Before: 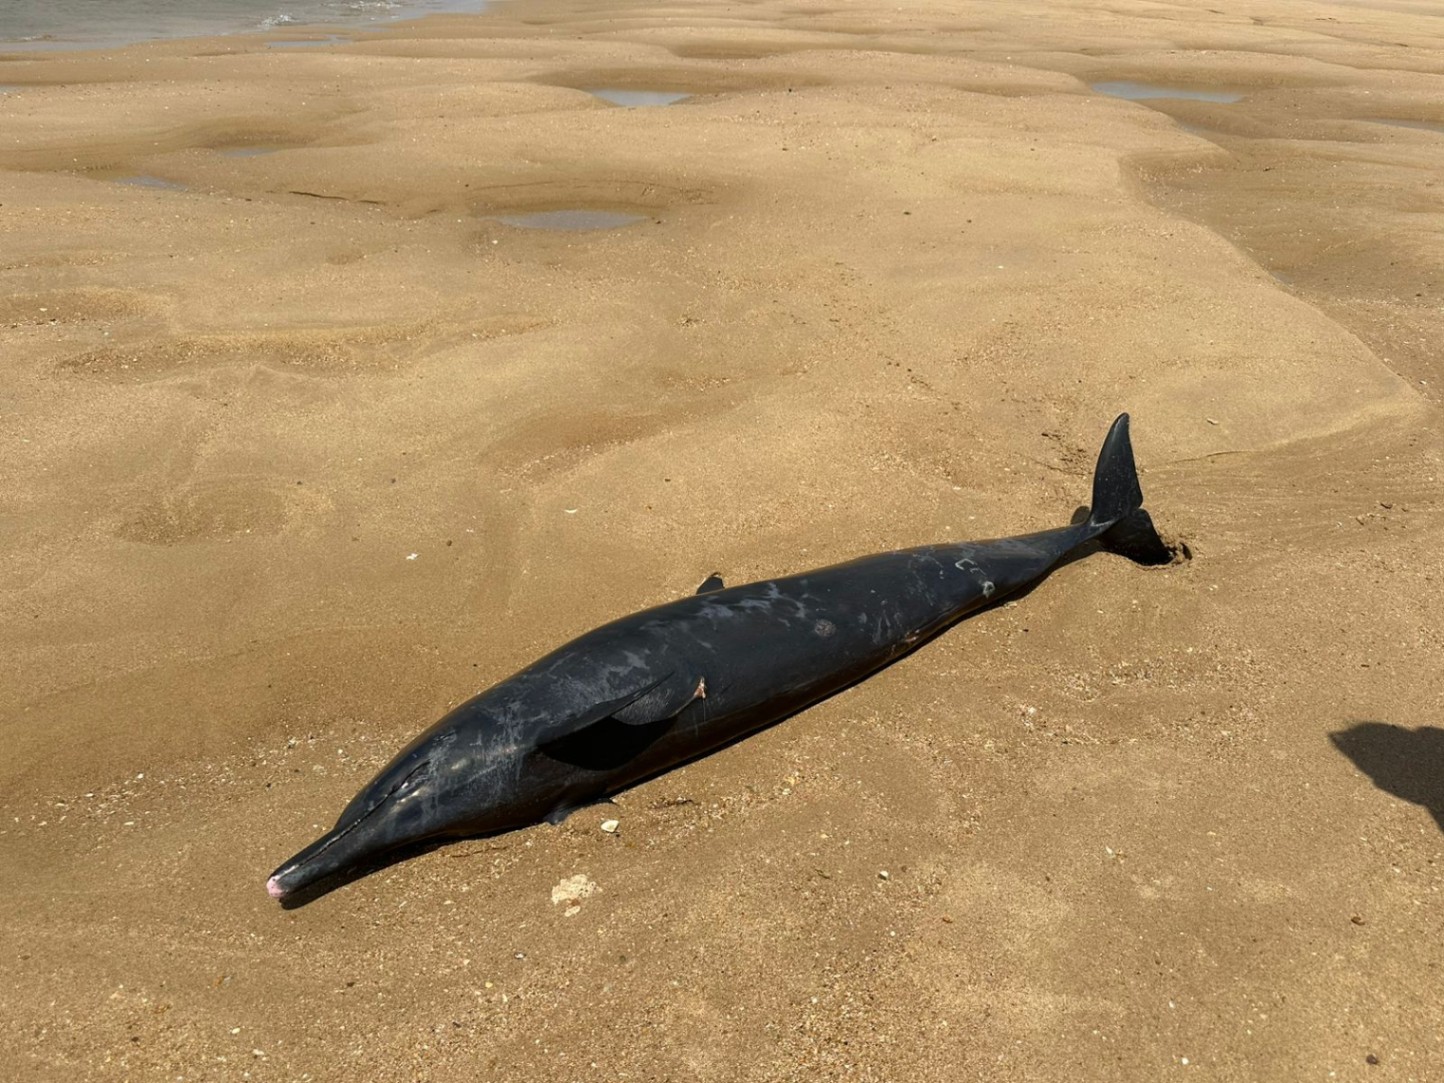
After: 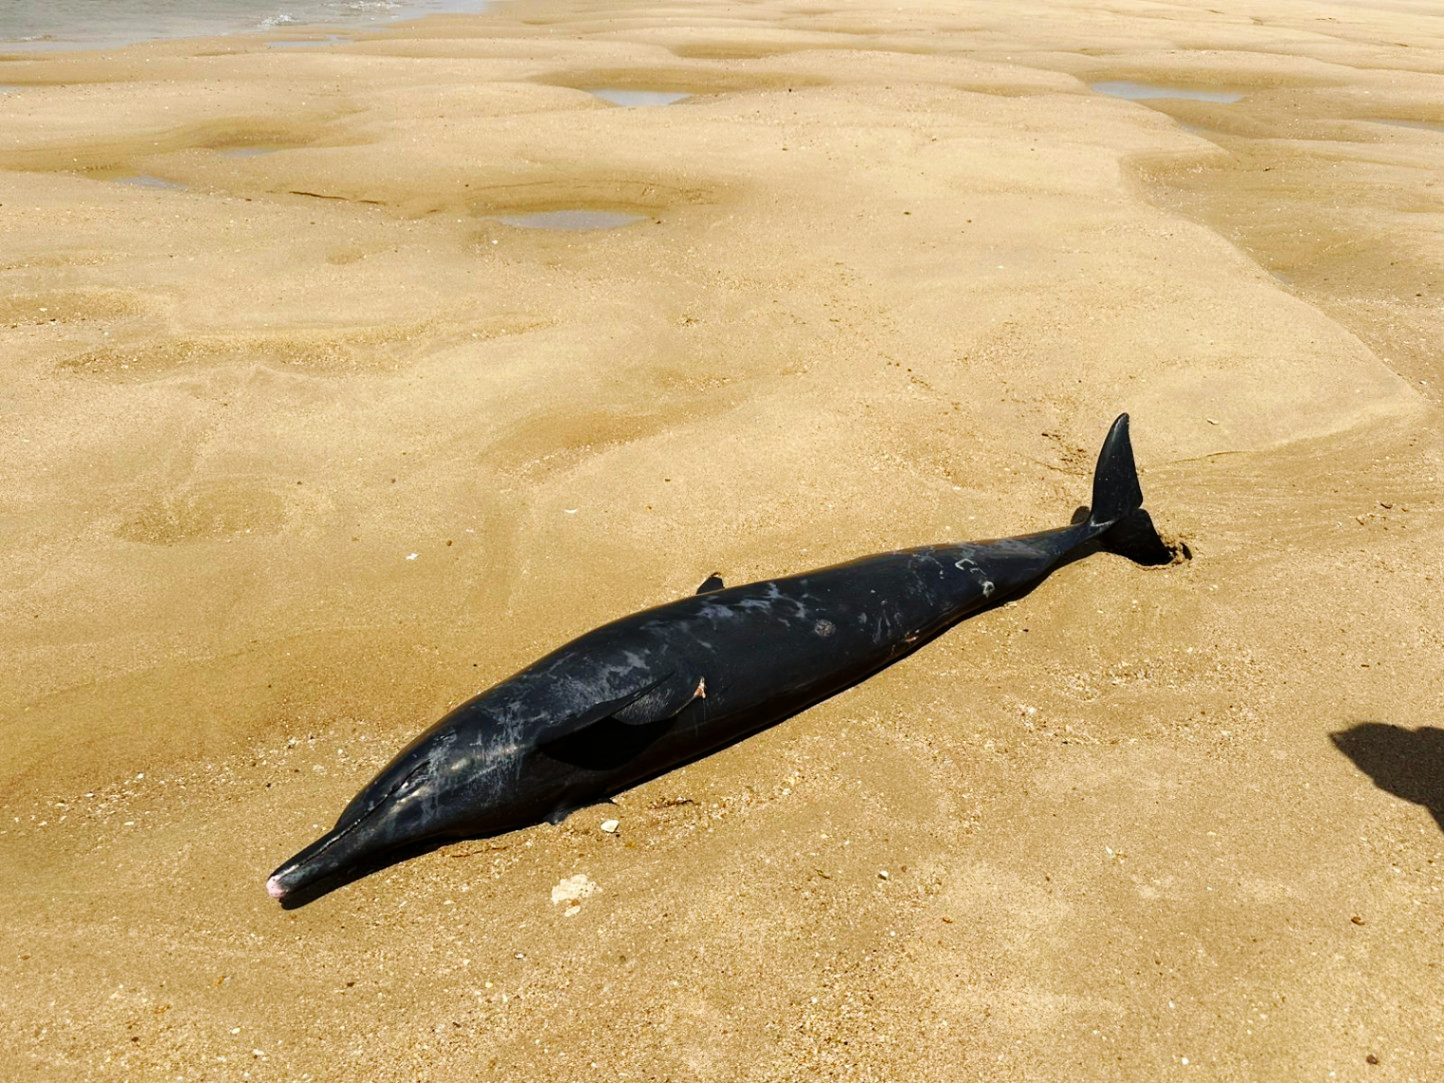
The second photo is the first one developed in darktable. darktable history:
exposure: compensate highlight preservation false
base curve: curves: ch0 [(0, 0) (0.036, 0.025) (0.121, 0.166) (0.206, 0.329) (0.605, 0.79) (1, 1)], preserve colors none
